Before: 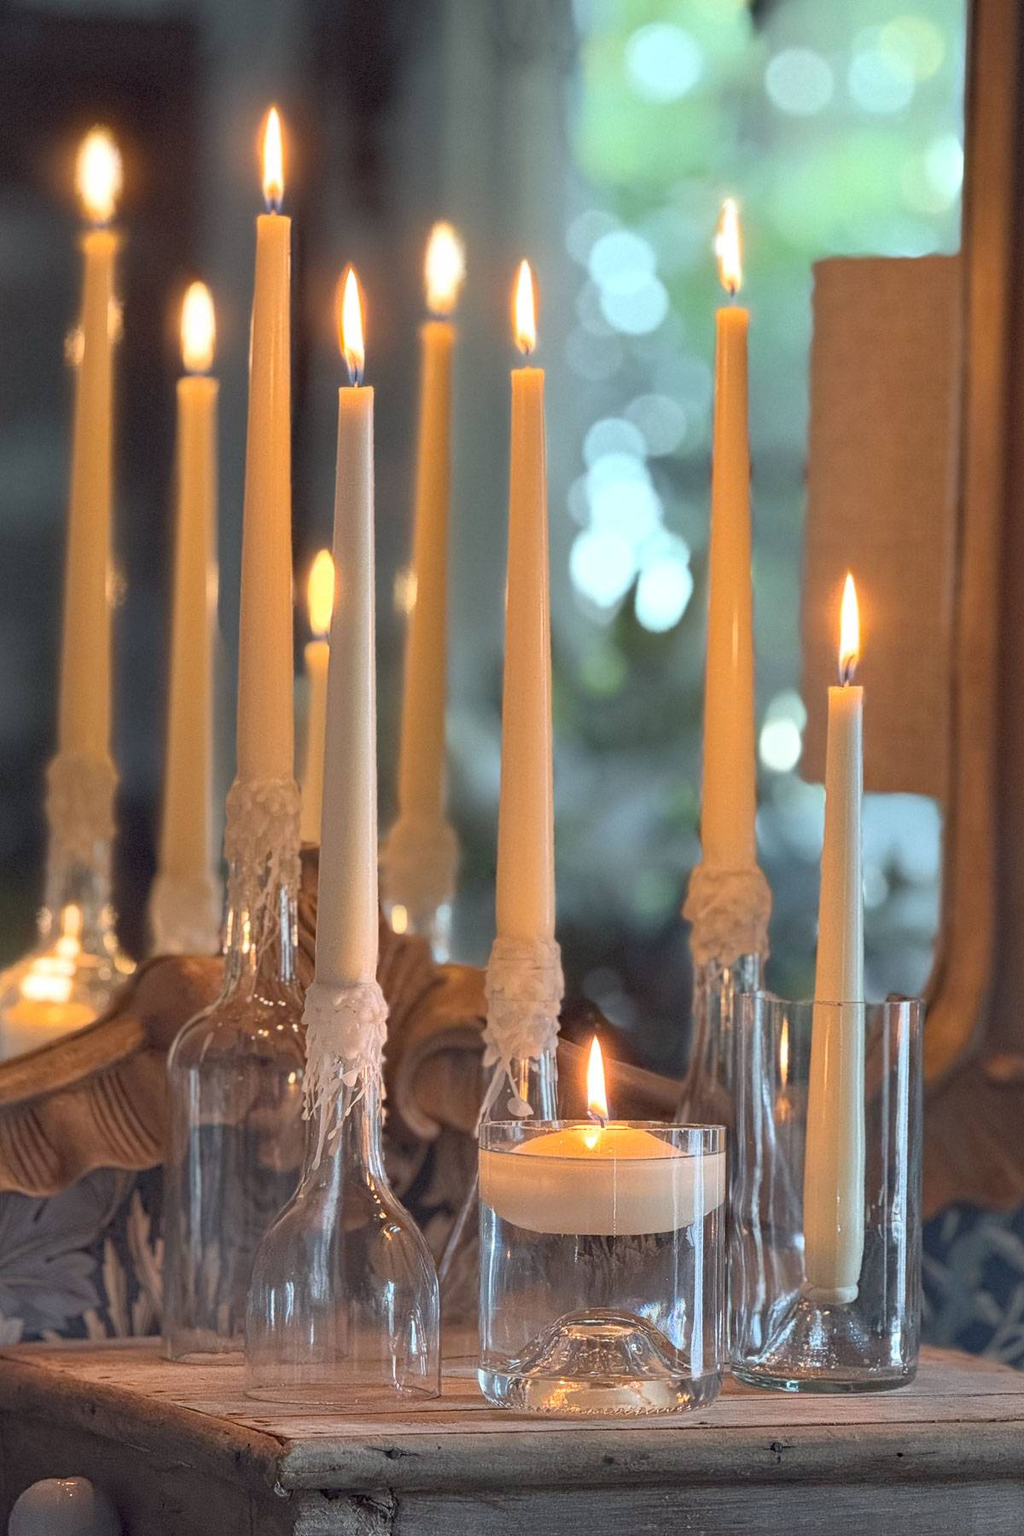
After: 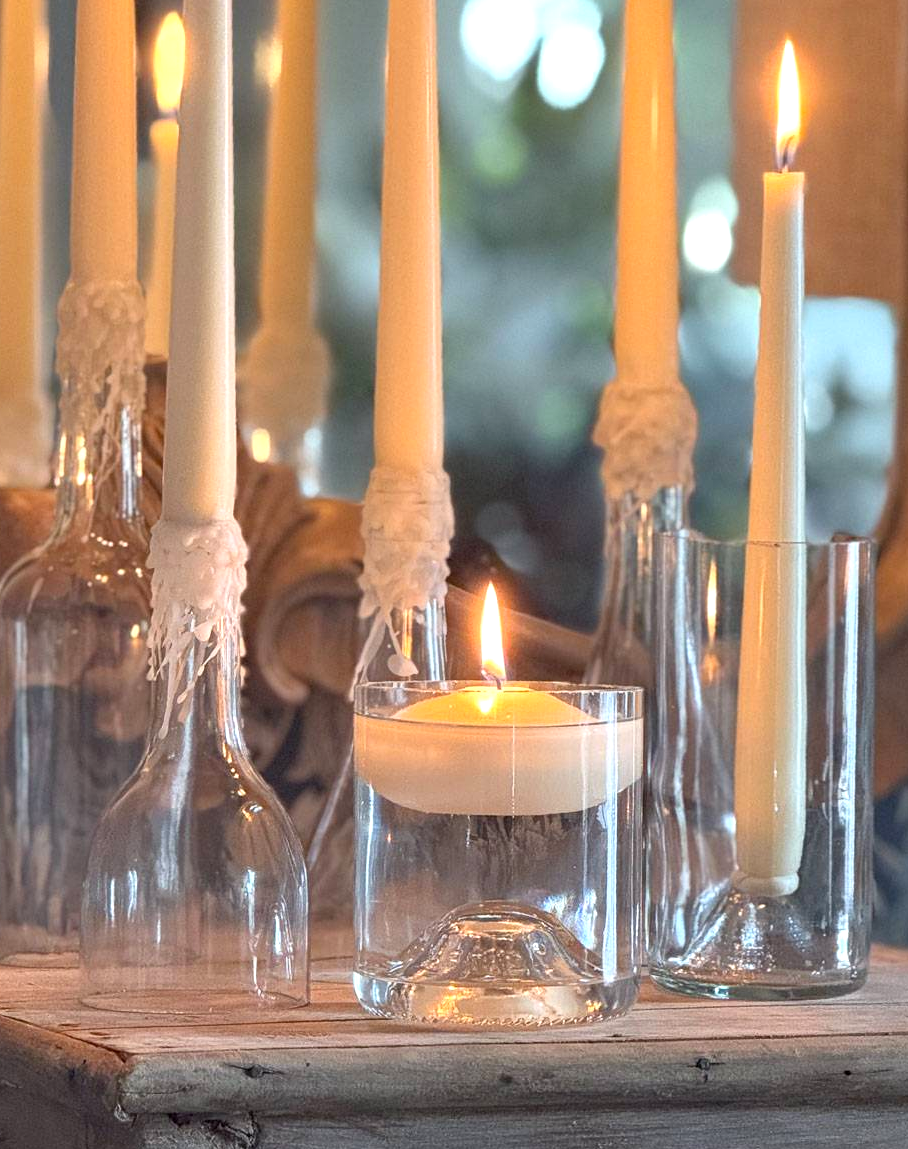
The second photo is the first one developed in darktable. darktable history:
exposure: black level correction 0.001, exposure 0.5 EV, compensate exposure bias true, compensate highlight preservation false
crop and rotate: left 17.299%, top 35.115%, right 7.015%, bottom 1.024%
